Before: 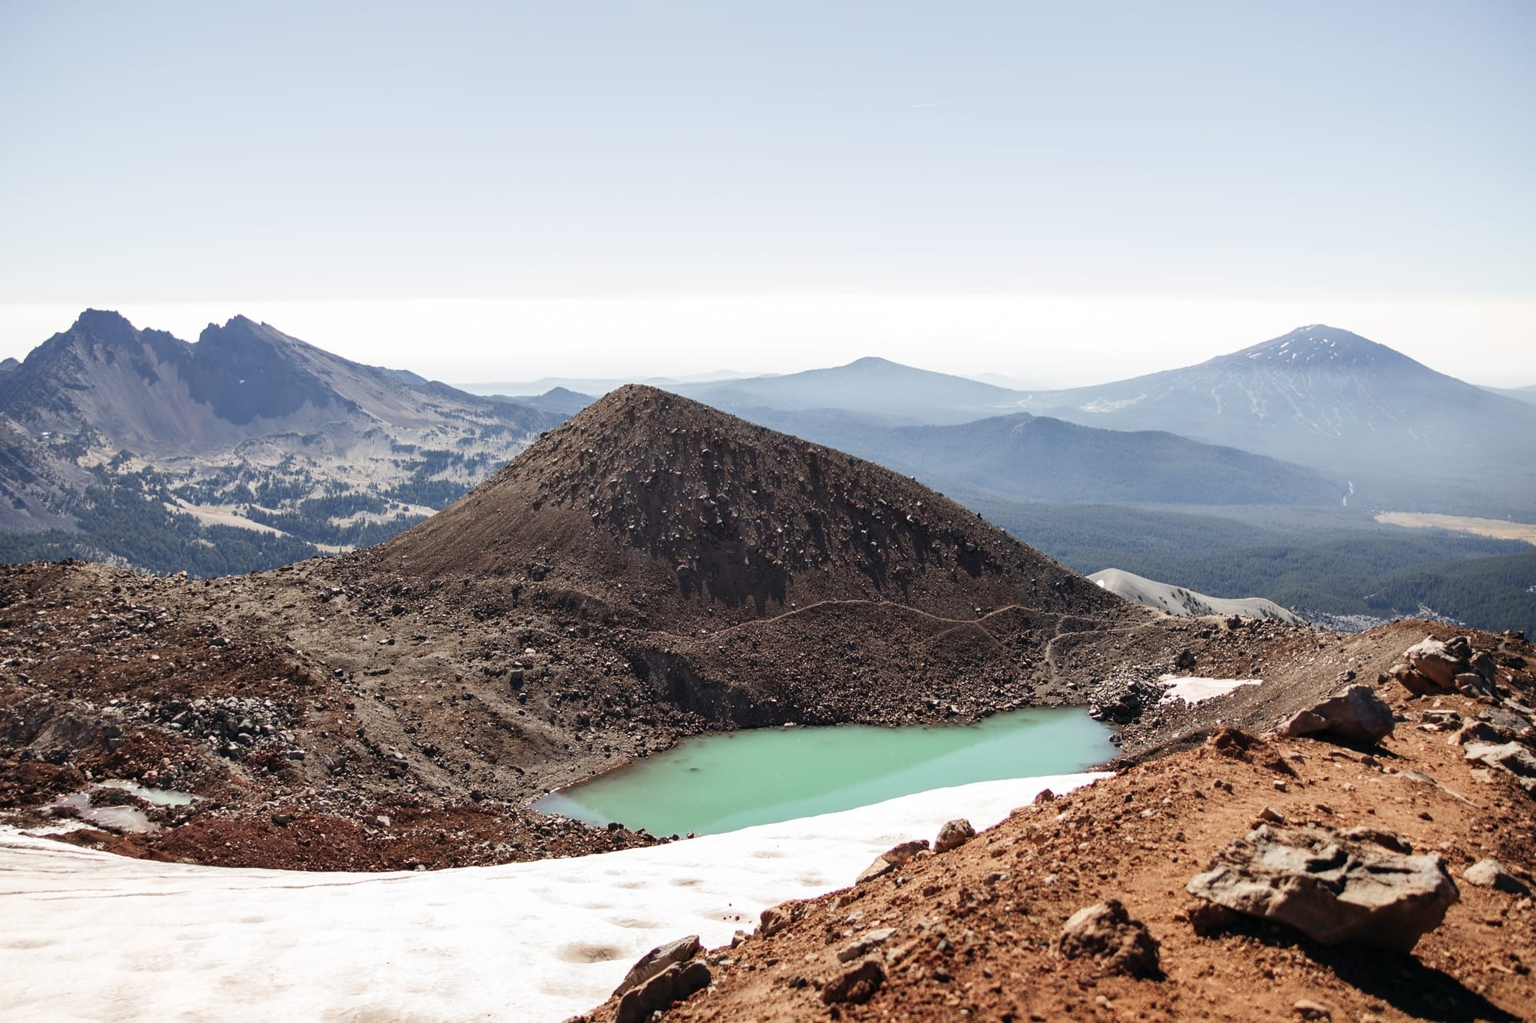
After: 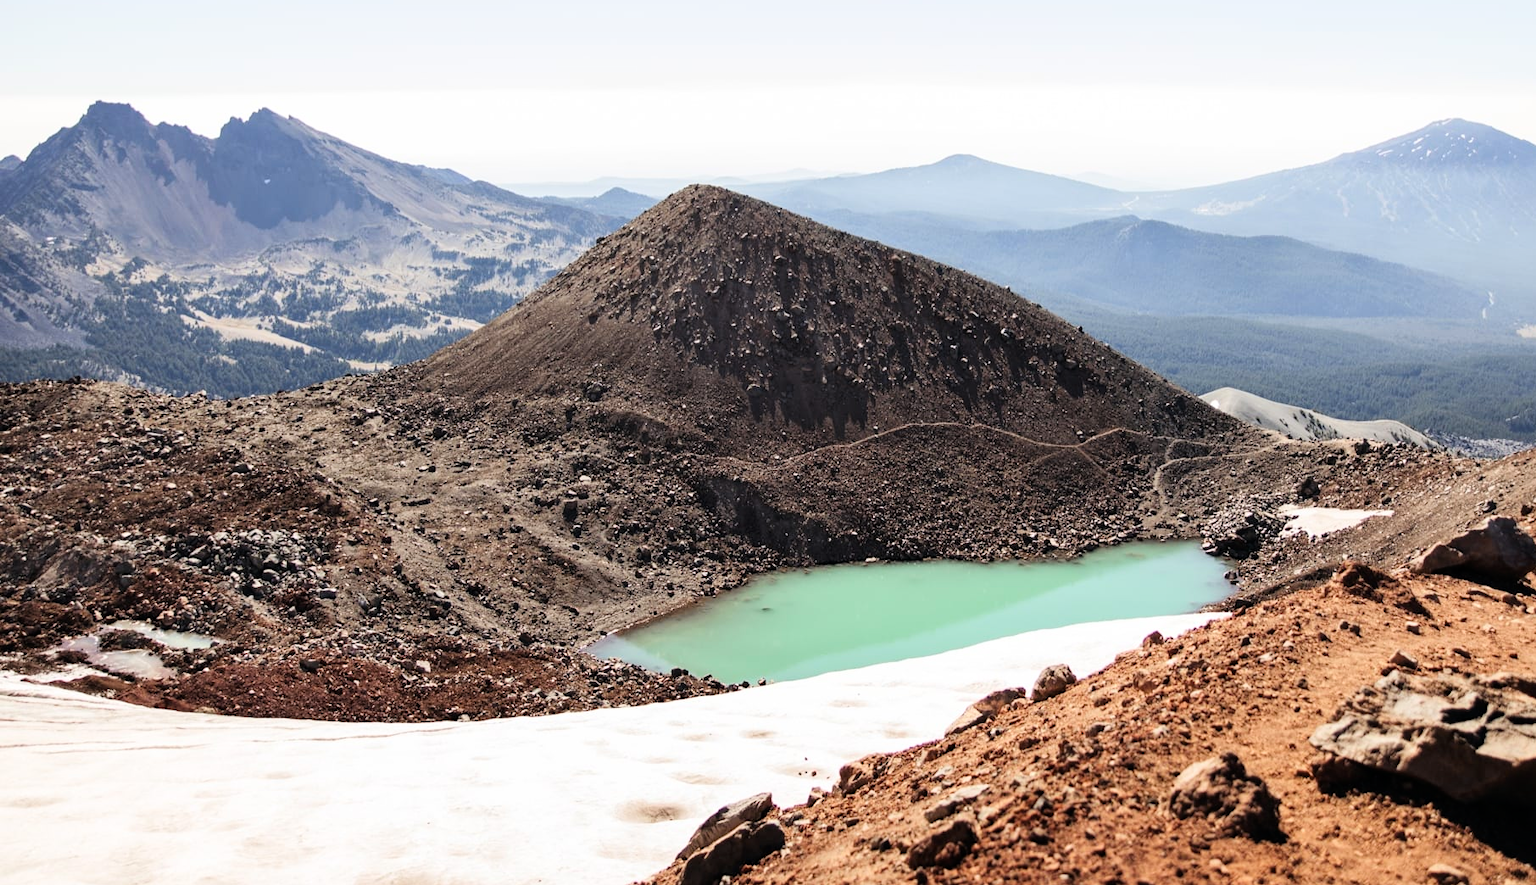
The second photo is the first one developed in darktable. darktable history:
crop: top 21.262%, right 9.381%, bottom 0.248%
tone curve: curves: ch0 [(0, 0) (0.004, 0.001) (0.133, 0.112) (0.325, 0.362) (0.832, 0.893) (1, 1)], color space Lab, linked channels, preserve colors none
